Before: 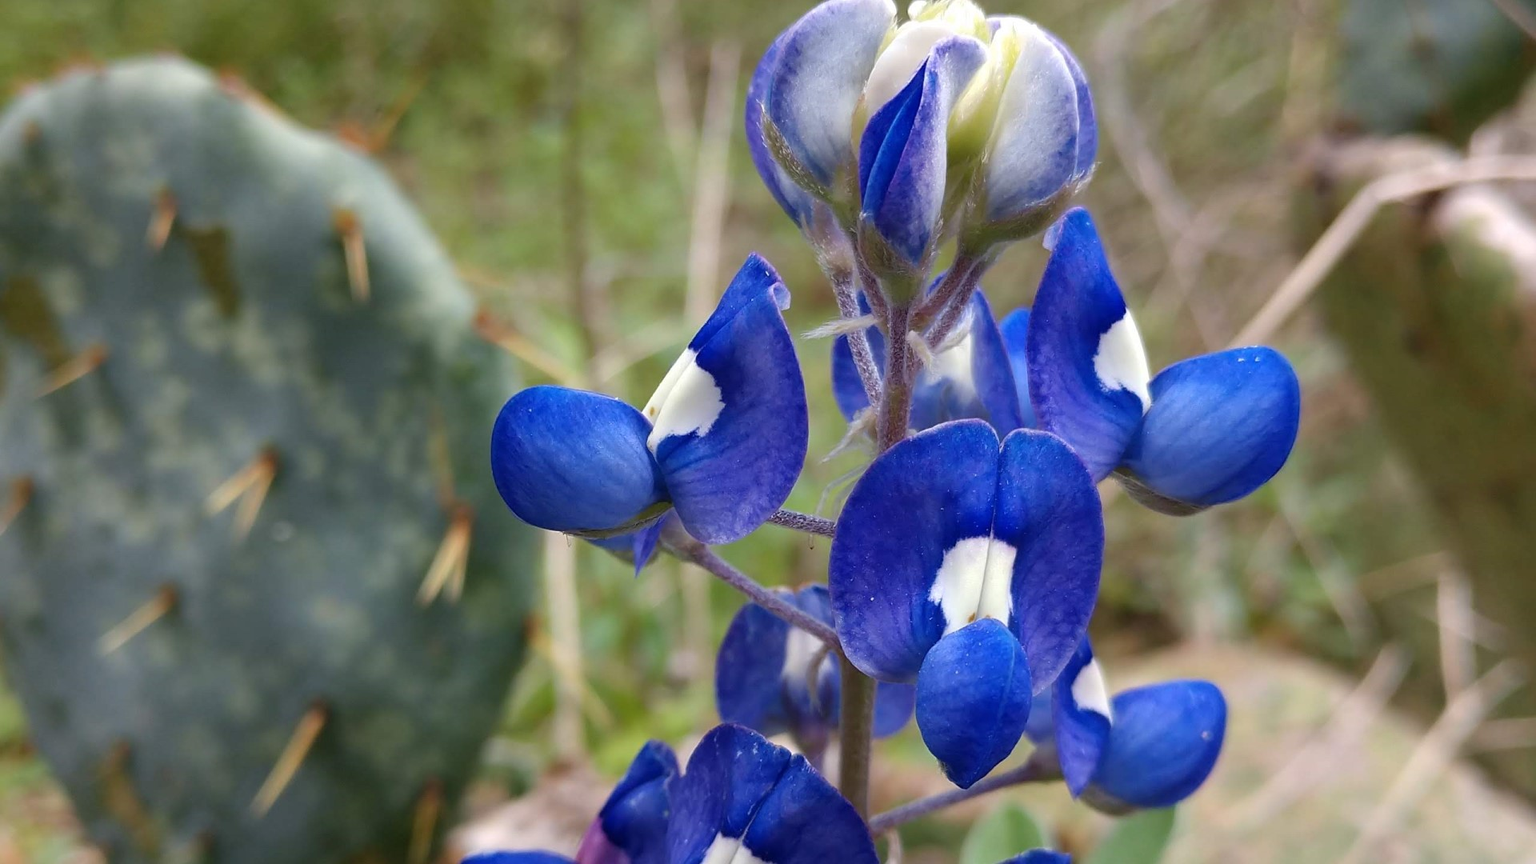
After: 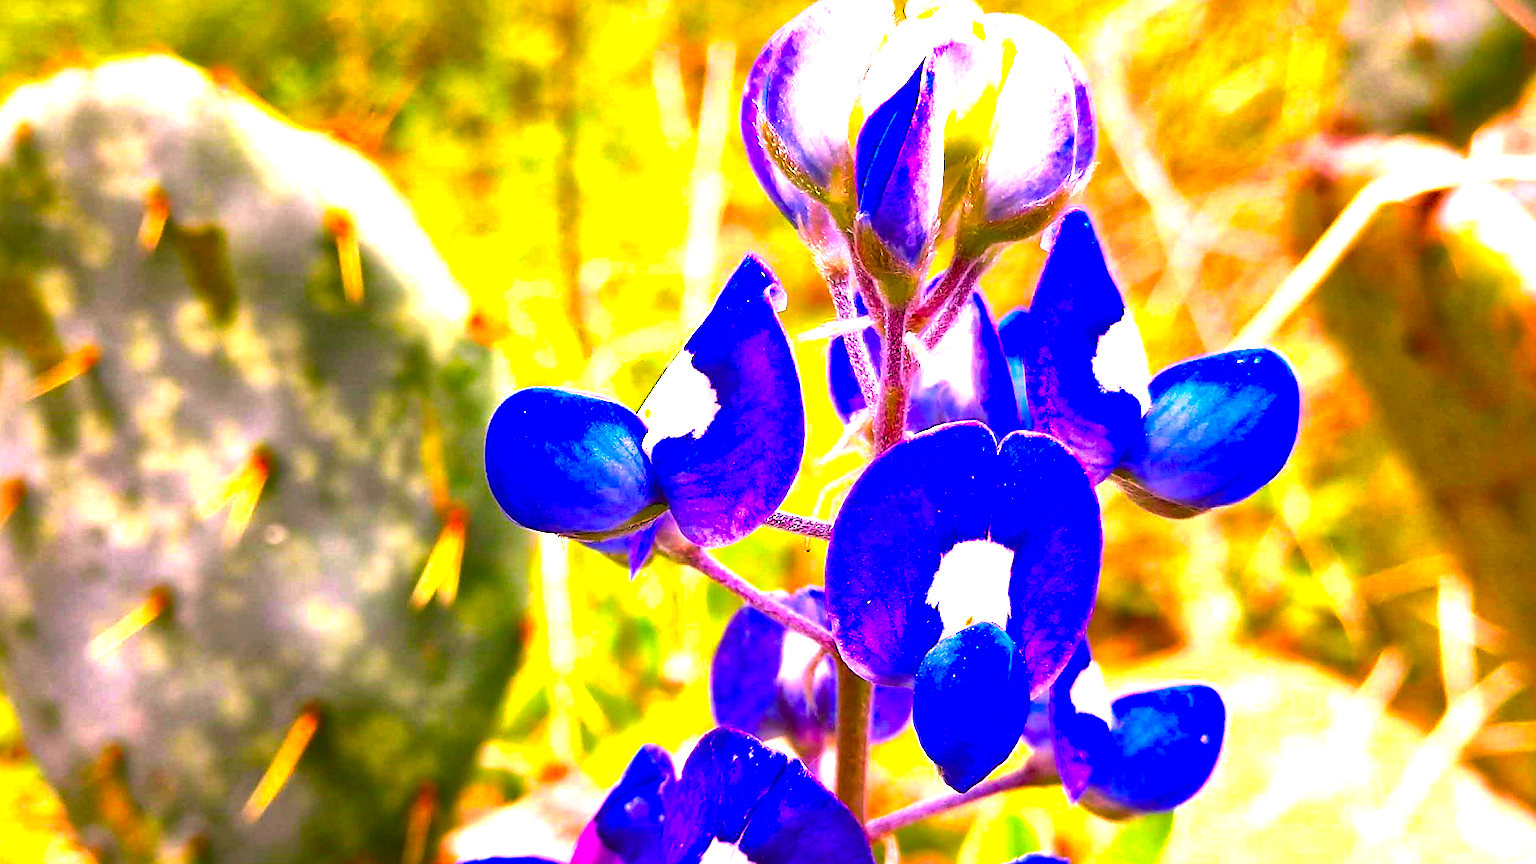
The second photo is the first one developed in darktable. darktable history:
color correction: highlights a* 10.44, highlights b* 30.04, shadows a* 2.73, shadows b* 17.51, saturation 1.72
local contrast: mode bilateral grid, contrast 20, coarseness 50, detail 150%, midtone range 0.2
tone equalizer: on, module defaults
sharpen: on, module defaults
exposure: exposure -0.492 EV, compensate highlight preservation false
white balance: red 1.066, blue 1.119
color balance rgb: perceptual saturation grading › global saturation 25%, perceptual brilliance grading › global brilliance 35%, perceptual brilliance grading › highlights 50%, perceptual brilliance grading › mid-tones 60%, perceptual brilliance grading › shadows 35%, global vibrance 20%
crop and rotate: left 0.614%, top 0.179%, bottom 0.309%
